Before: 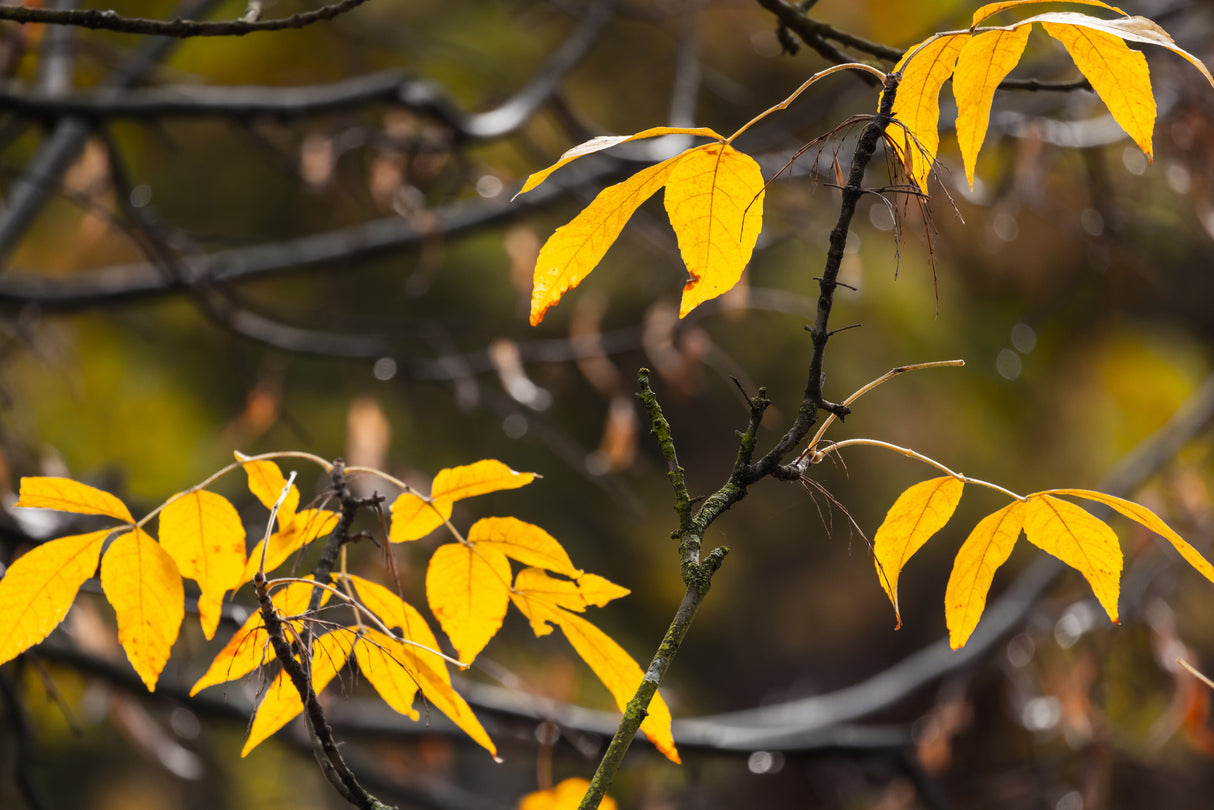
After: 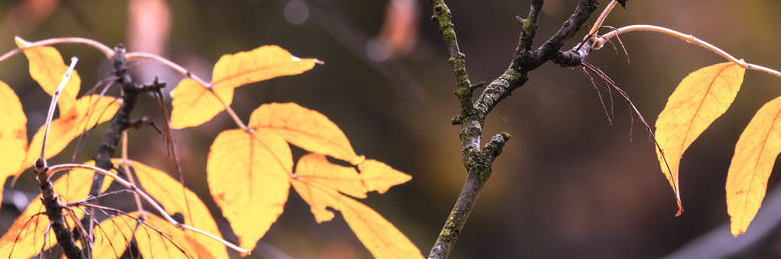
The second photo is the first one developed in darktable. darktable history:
crop: left 18.091%, top 51.13%, right 17.525%, bottom 16.85%
exposure: exposure 0.207 EV, compensate highlight preservation false
color correction: highlights a* 15.03, highlights b* -25.07
shadows and highlights: radius 44.78, white point adjustment 6.64, compress 79.65%, highlights color adjustment 78.42%, soften with gaussian
